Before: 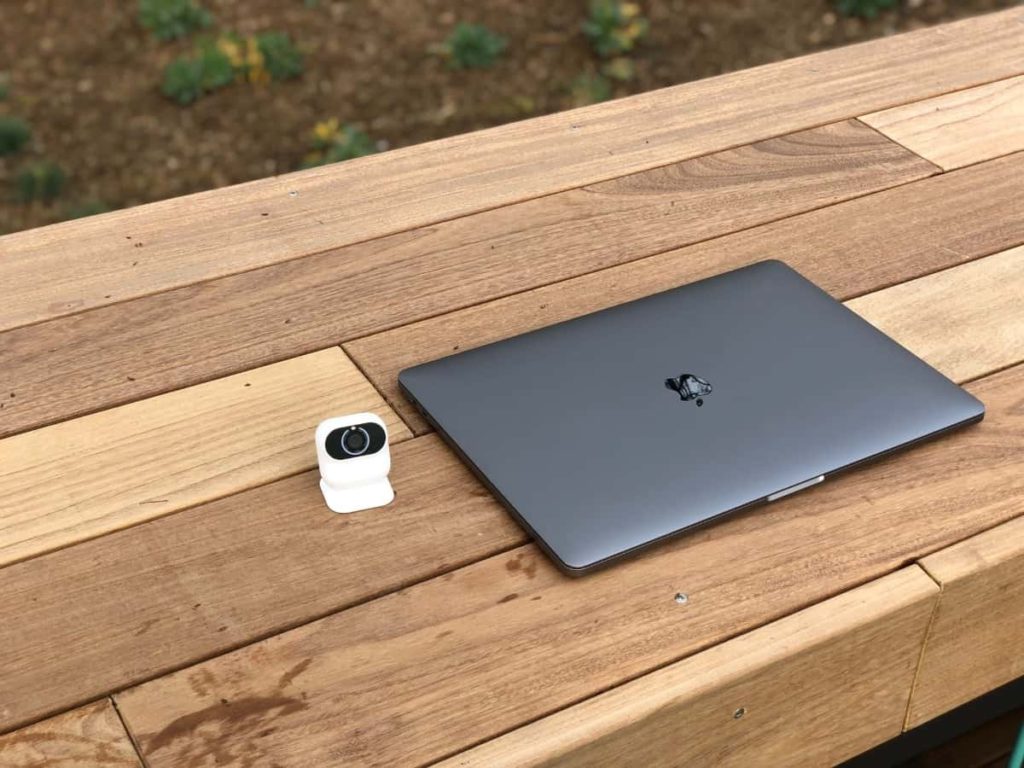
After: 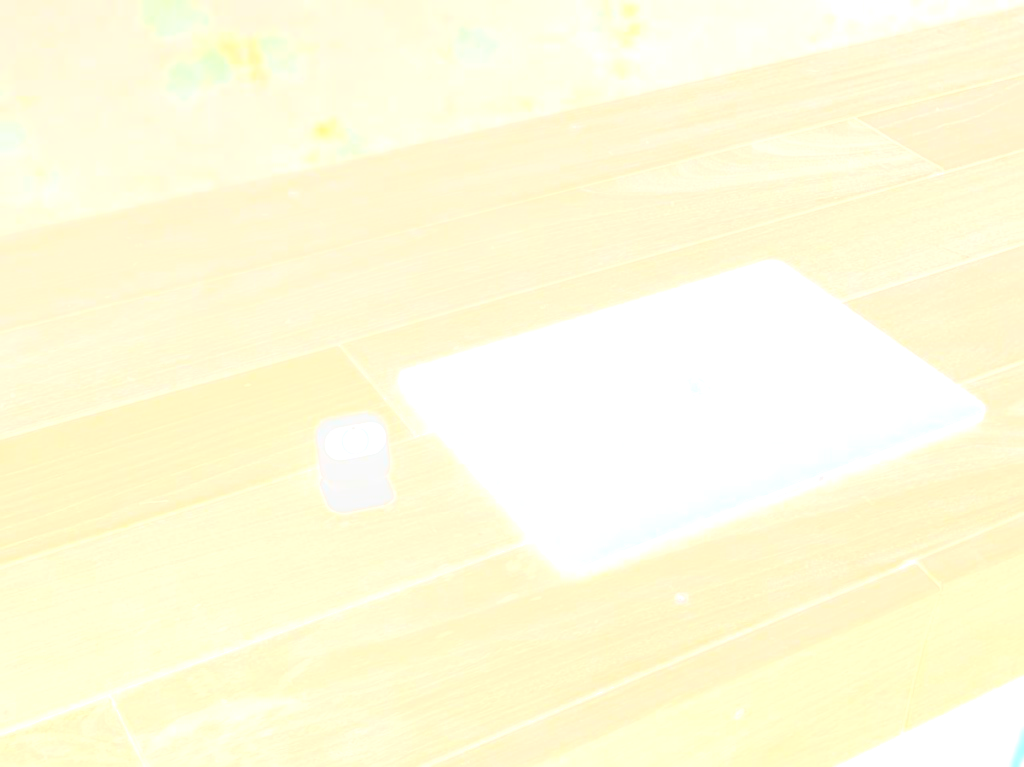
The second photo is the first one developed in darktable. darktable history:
exposure: compensate highlight preservation false
sharpen: on, module defaults
tone equalizer: -8 EV -0.417 EV, -7 EV -0.389 EV, -6 EV -0.333 EV, -5 EV -0.222 EV, -3 EV 0.222 EV, -2 EV 0.333 EV, -1 EV 0.389 EV, +0 EV 0.417 EV, edges refinement/feathering 500, mask exposure compensation -1.57 EV, preserve details no
bloom: size 70%, threshold 25%, strength 70%
crop: bottom 0.071%
local contrast: highlights 79%, shadows 56%, detail 175%, midtone range 0.428
